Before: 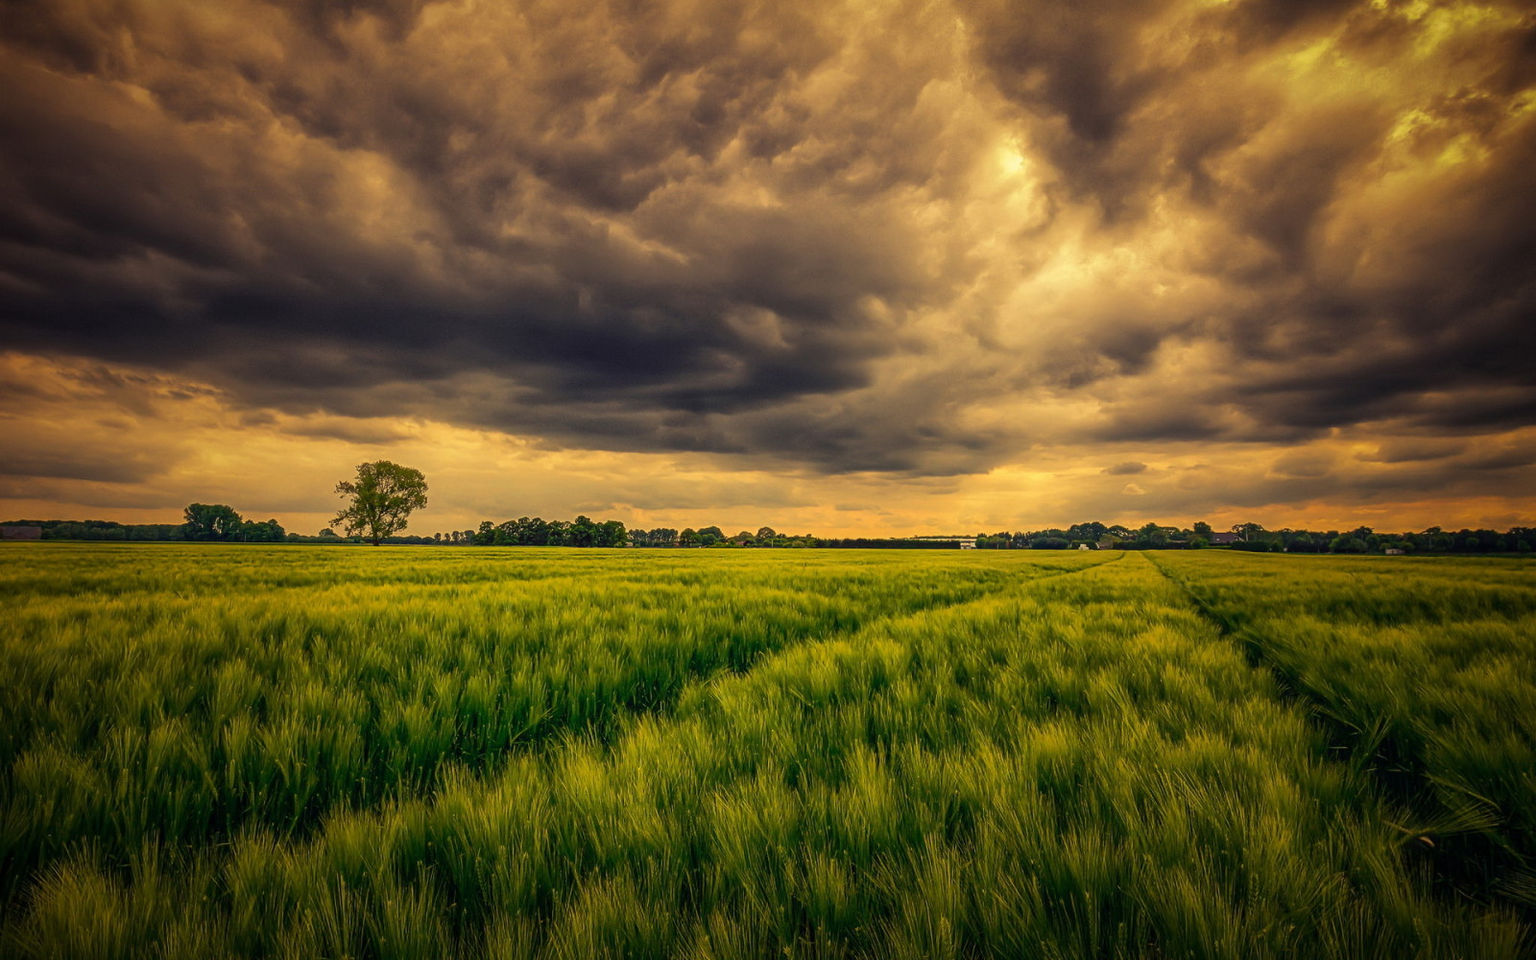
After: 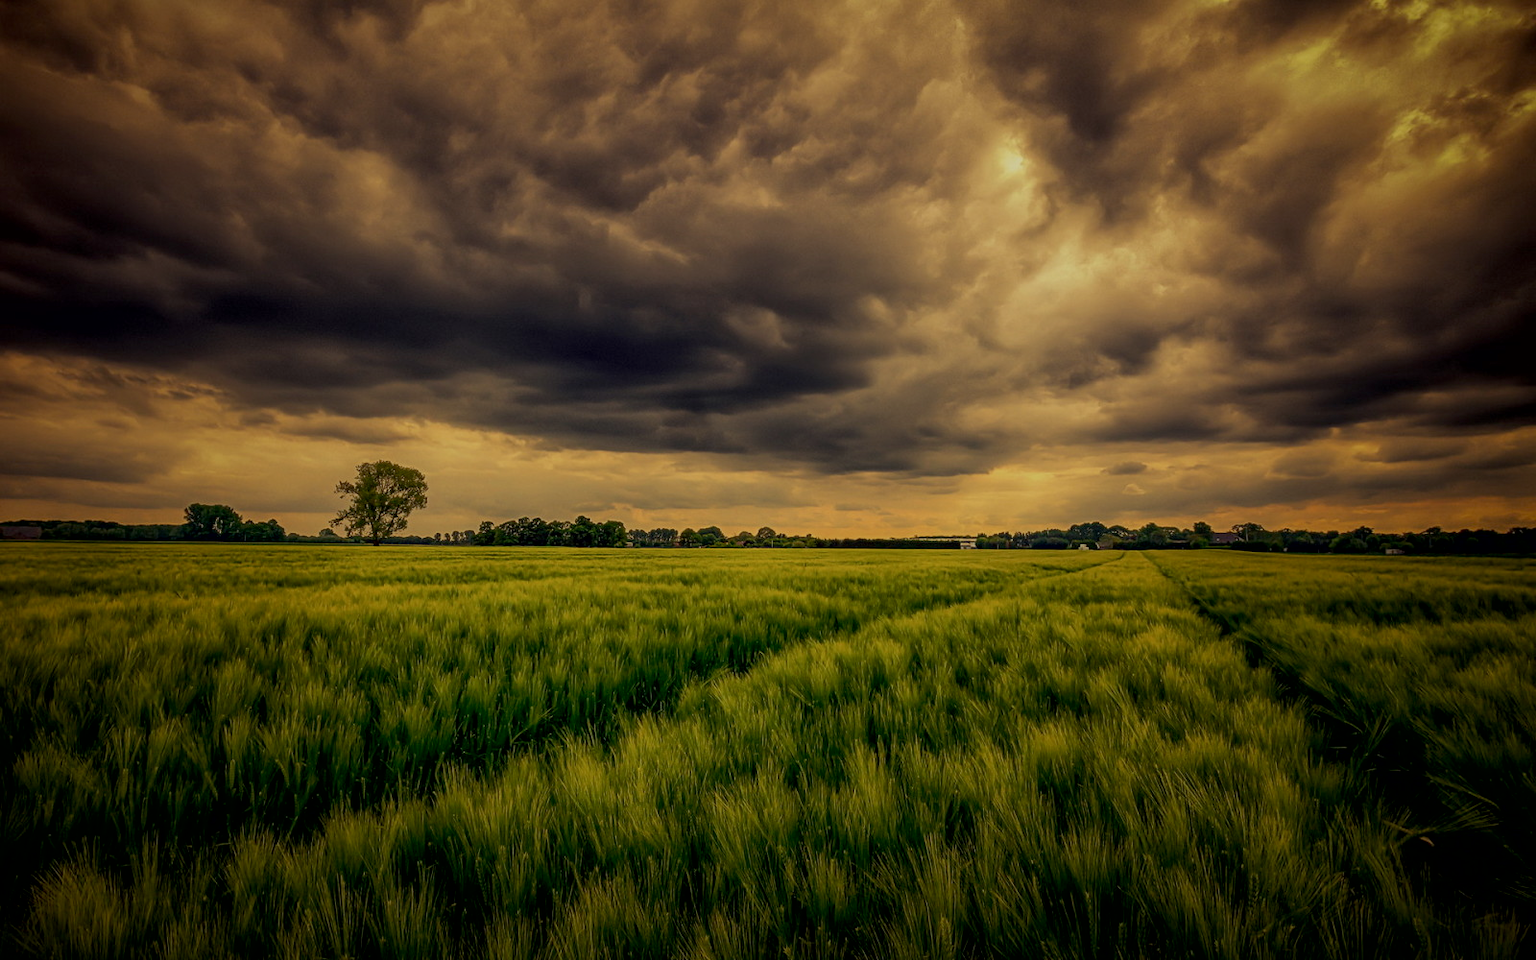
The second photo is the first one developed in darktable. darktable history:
exposure: black level correction 0.009, exposure -0.657 EV, compensate highlight preservation false
contrast brightness saturation: saturation -0.084
